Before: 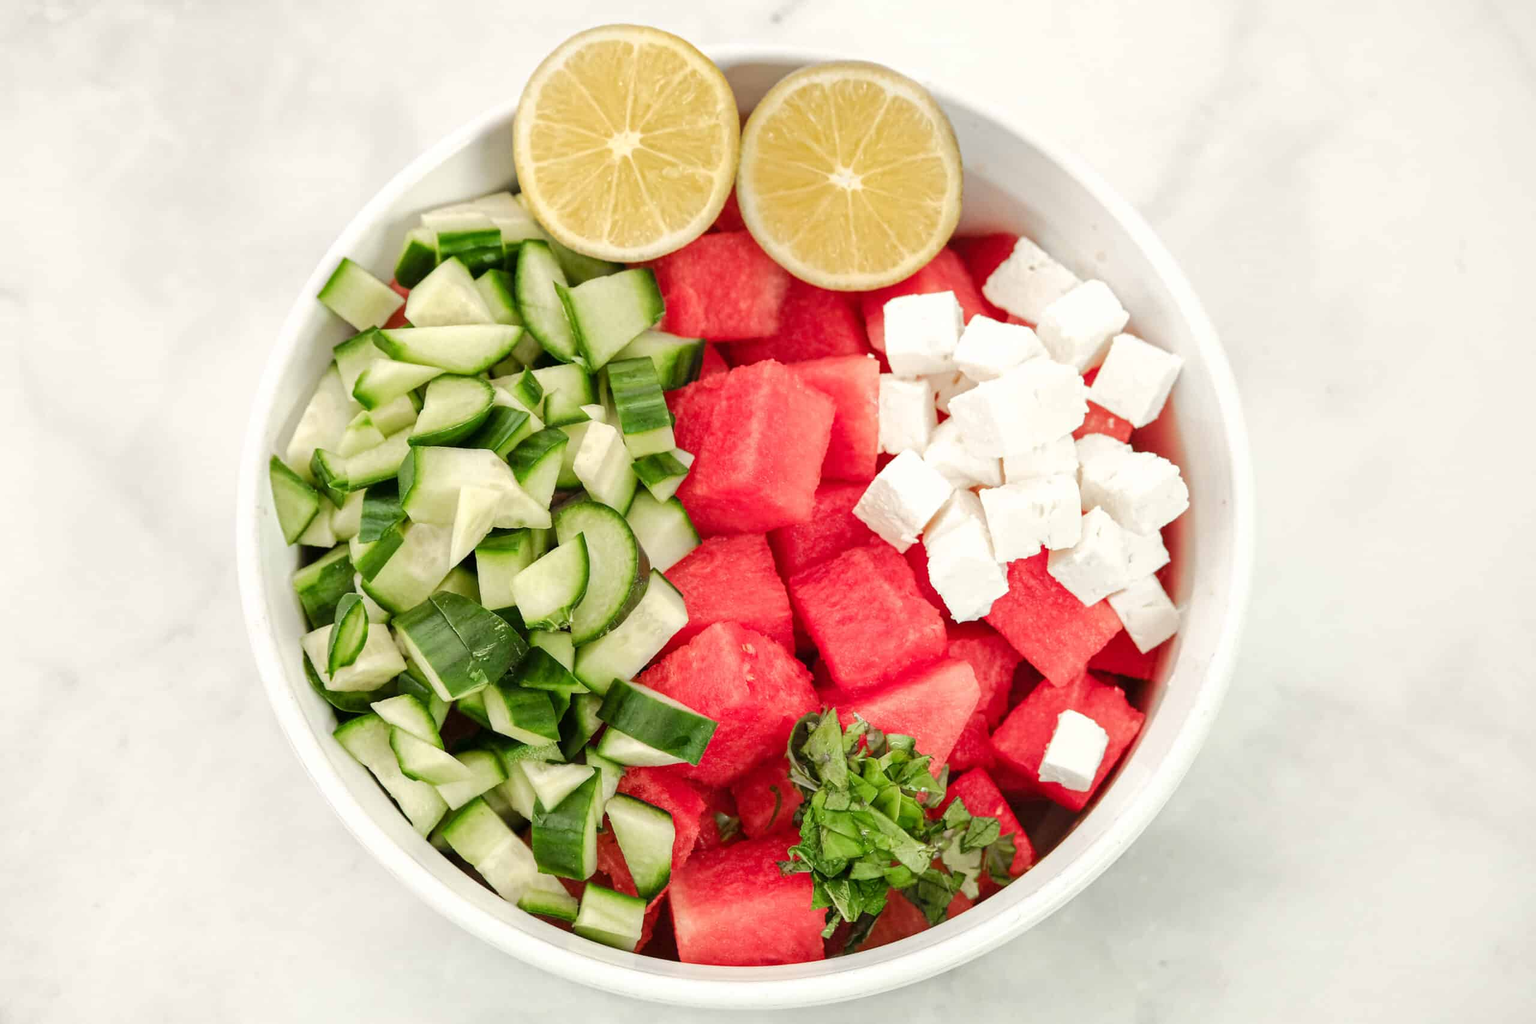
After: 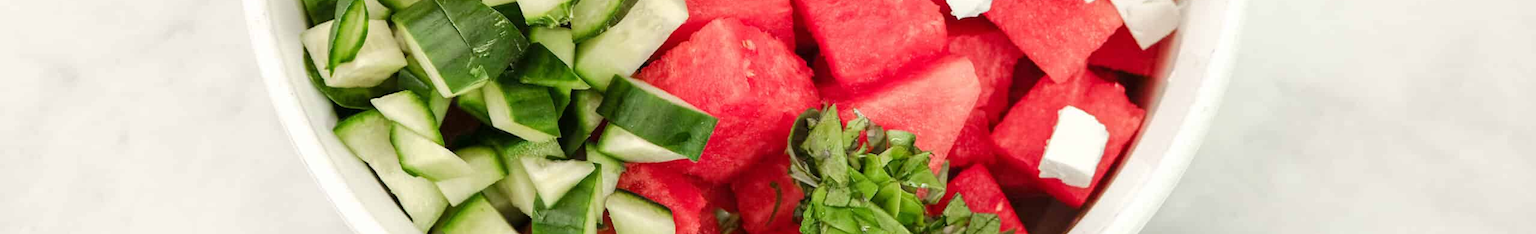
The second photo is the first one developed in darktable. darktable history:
crop and rotate: top 59.016%, bottom 18.024%
